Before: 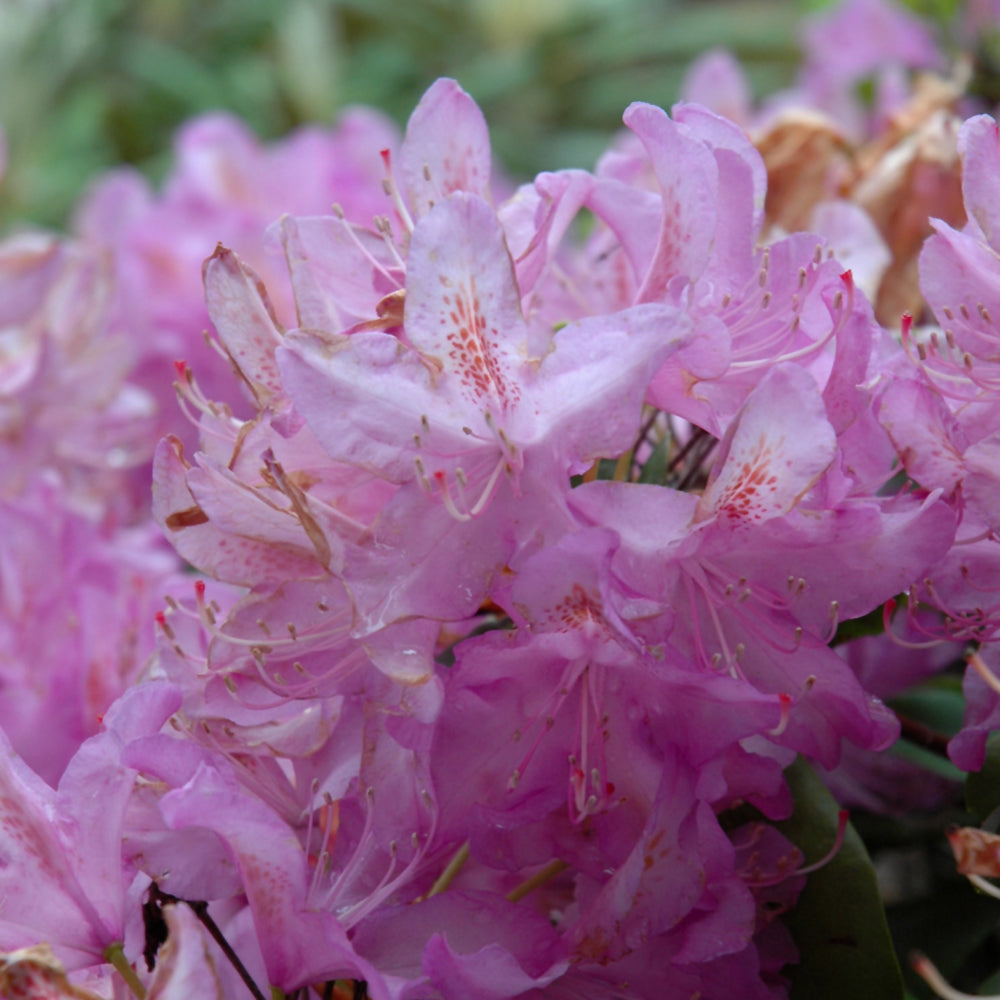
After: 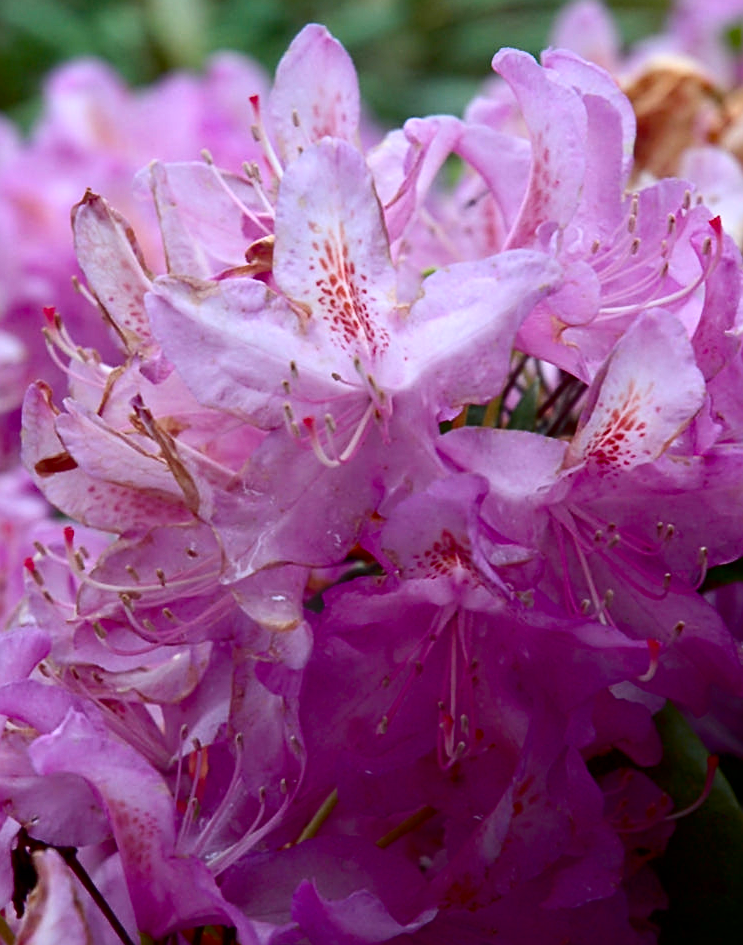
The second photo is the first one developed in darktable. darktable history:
crop and rotate: left 13.134%, top 5.419%, right 12.532%
contrast brightness saturation: contrast 0.213, brightness -0.112, saturation 0.212
sharpen: on, module defaults
exposure: black level correction 0.003, exposure 0.148 EV, compensate exposure bias true, compensate highlight preservation false
